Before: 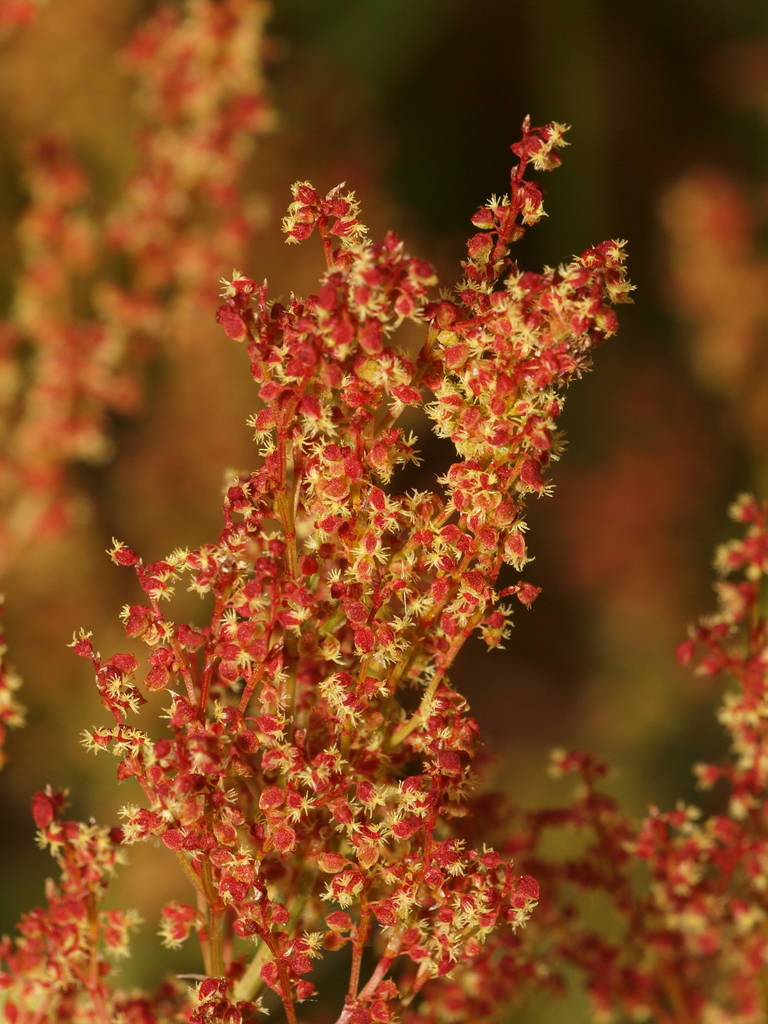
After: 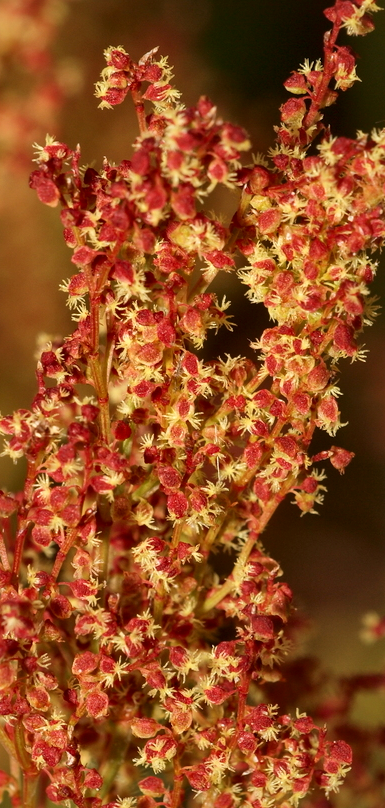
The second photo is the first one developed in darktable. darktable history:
local contrast: mode bilateral grid, contrast 19, coarseness 49, detail 157%, midtone range 0.2
tone equalizer: -7 EV 0.116 EV
crop and rotate: angle 0.015°, left 24.383%, top 13.19%, right 25.387%, bottom 7.827%
